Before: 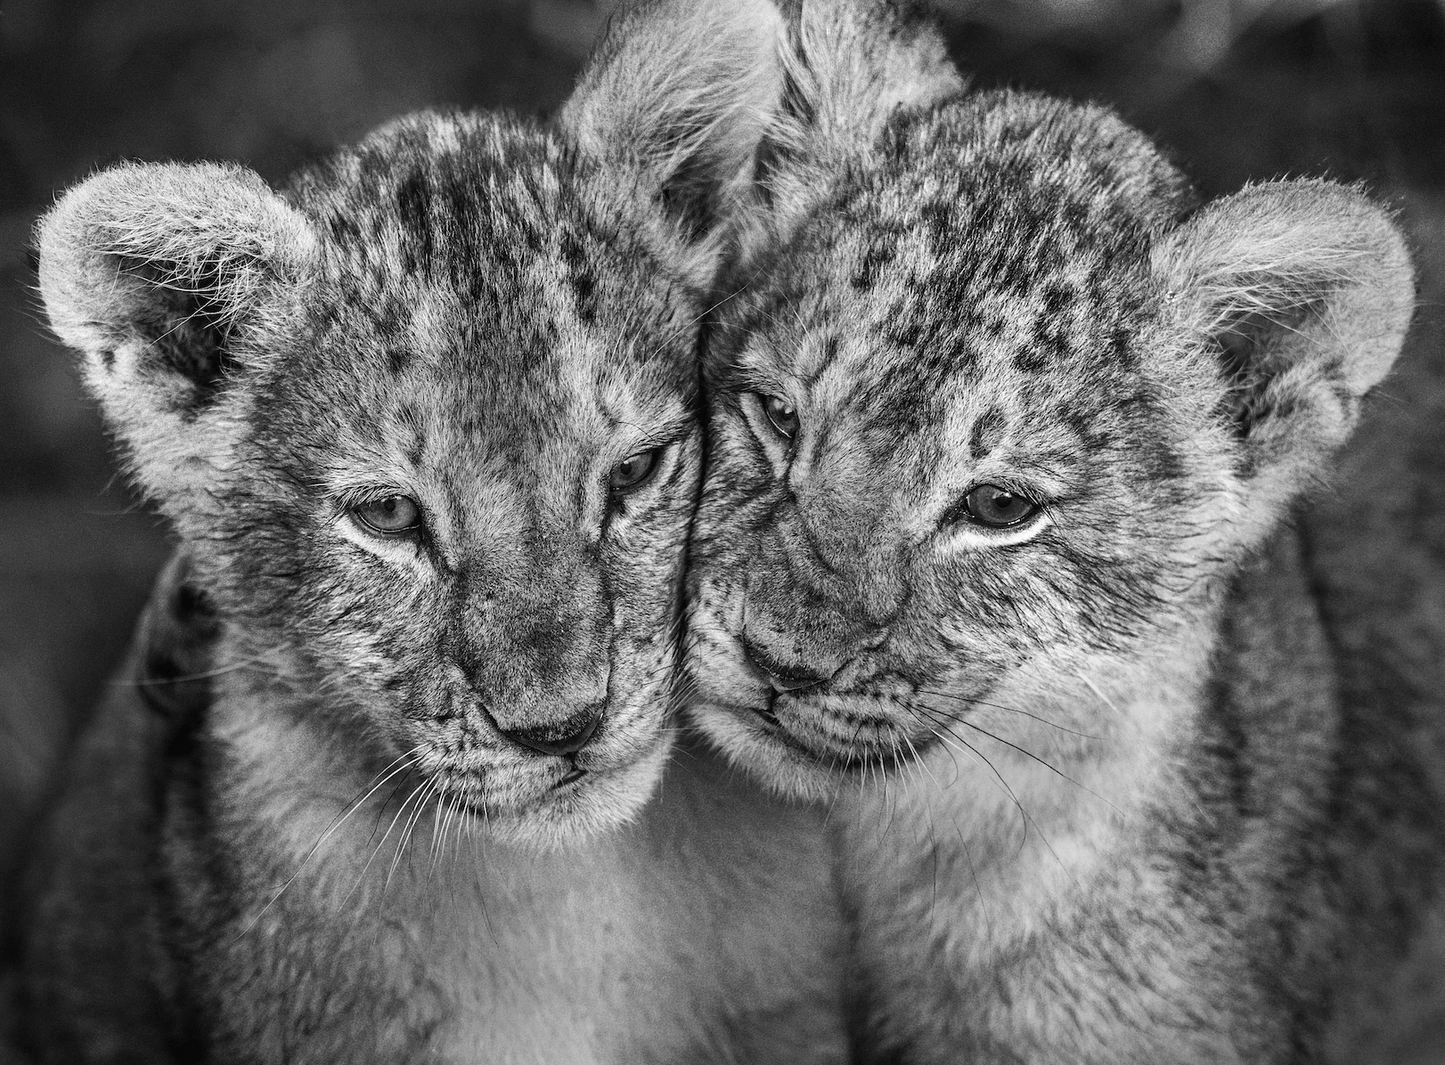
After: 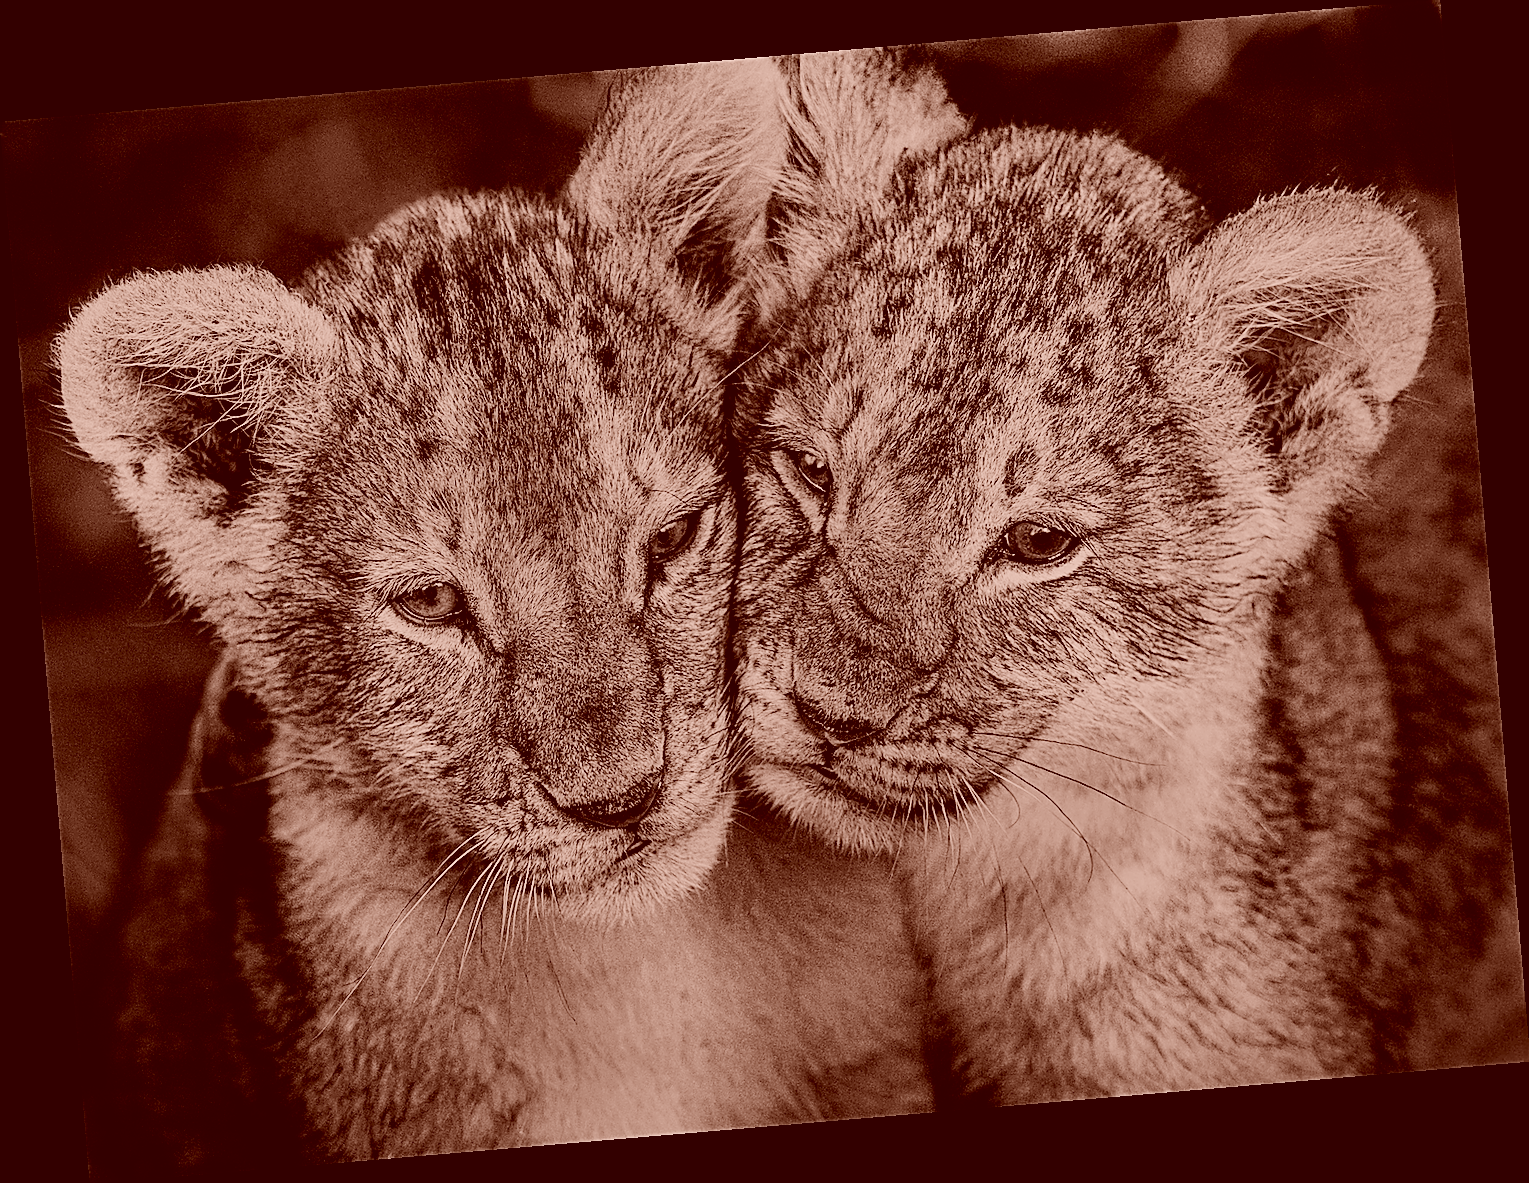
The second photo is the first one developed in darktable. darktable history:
filmic rgb: black relative exposure -6.15 EV, white relative exposure 6.96 EV, hardness 2.23, color science v6 (2022)
sharpen: radius 1.685, amount 1.294
color correction: highlights a* 9.03, highlights b* 8.71, shadows a* 40, shadows b* 40, saturation 0.8
rotate and perspective: rotation -4.86°, automatic cropping off
